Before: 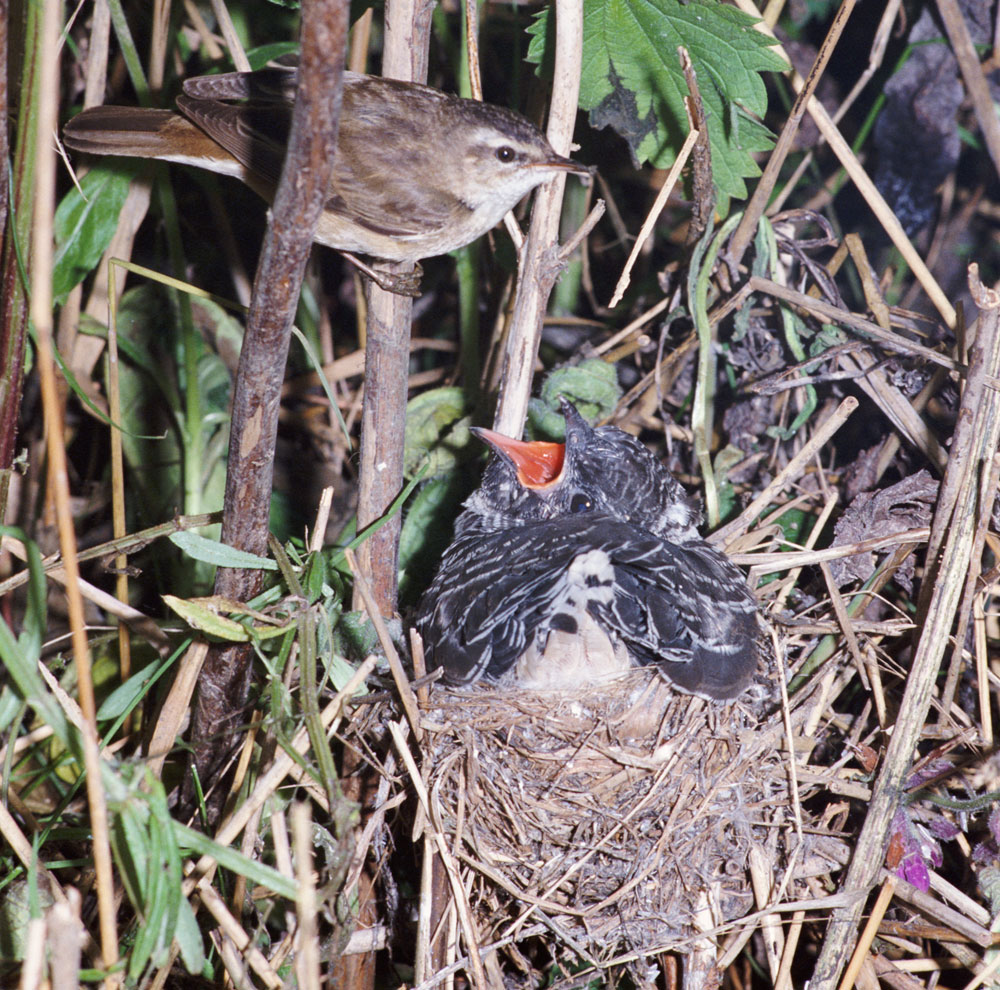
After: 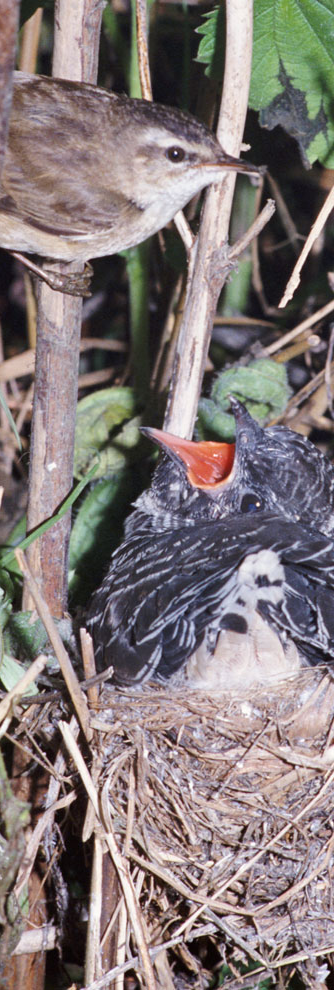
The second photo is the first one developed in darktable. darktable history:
crop: left 33.065%, right 33.486%
shadows and highlights: shadows 37.01, highlights -27.05, soften with gaussian
